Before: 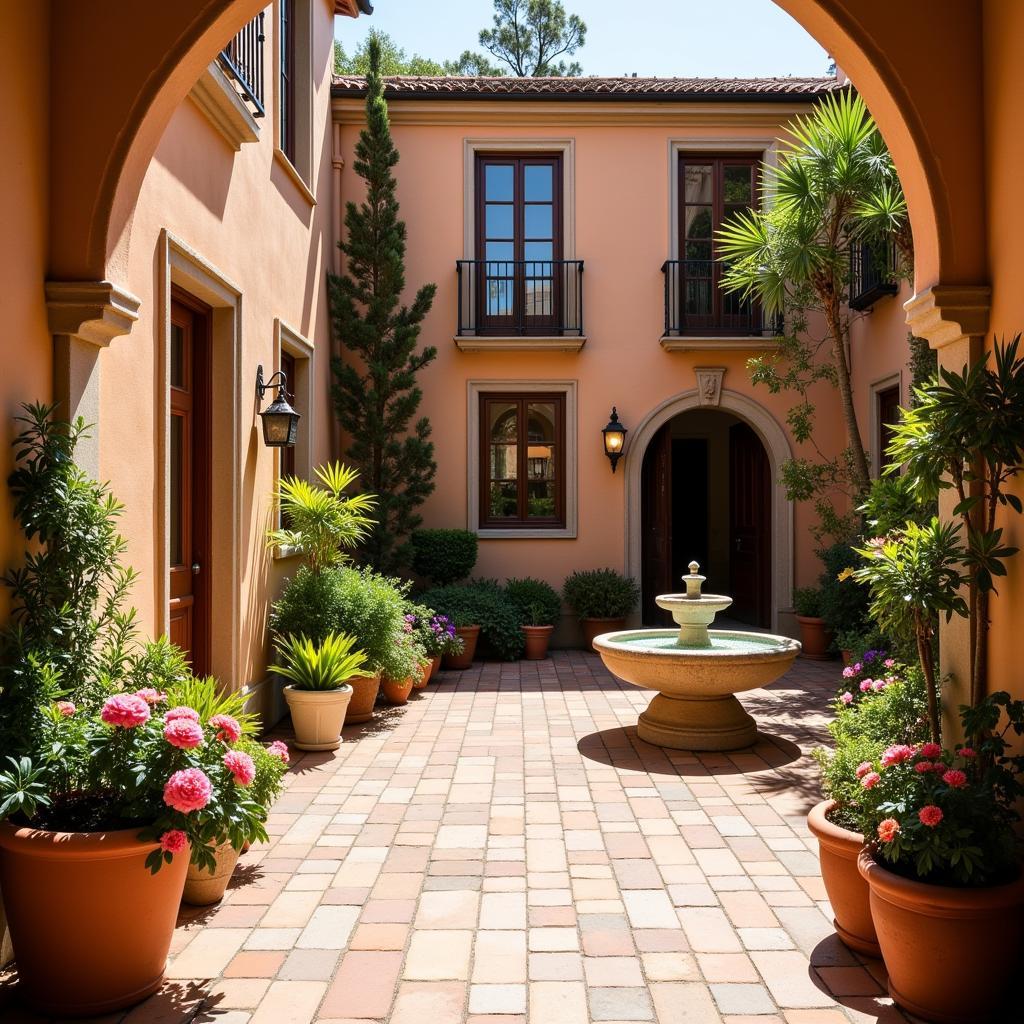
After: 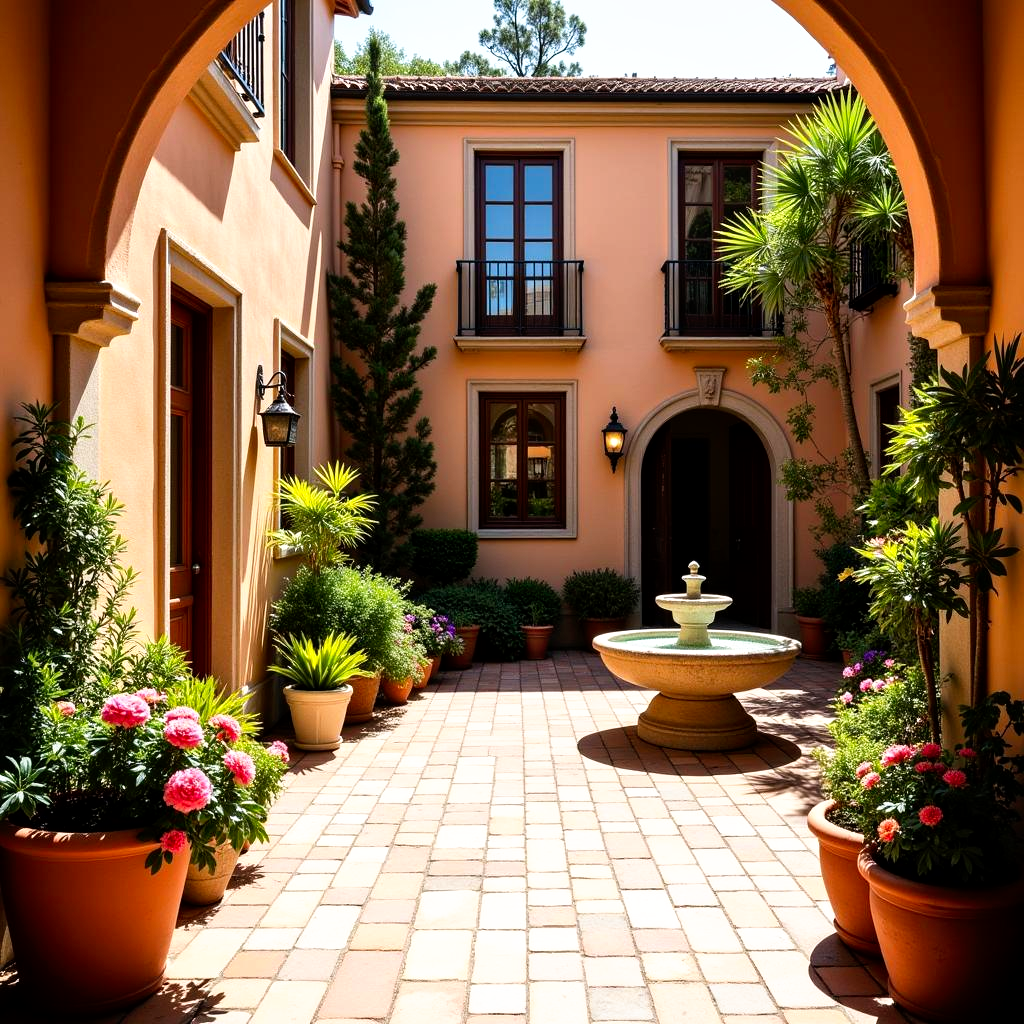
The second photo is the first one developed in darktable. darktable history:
local contrast: mode bilateral grid, contrast 20, coarseness 51, detail 119%, midtone range 0.2
tone curve: curves: ch0 [(0, 0) (0.003, 0.001) (0.011, 0.005) (0.025, 0.01) (0.044, 0.019) (0.069, 0.029) (0.1, 0.042) (0.136, 0.078) (0.177, 0.129) (0.224, 0.182) (0.277, 0.246) (0.335, 0.318) (0.399, 0.396) (0.468, 0.481) (0.543, 0.573) (0.623, 0.672) (0.709, 0.777) (0.801, 0.881) (0.898, 0.975) (1, 1)], preserve colors none
